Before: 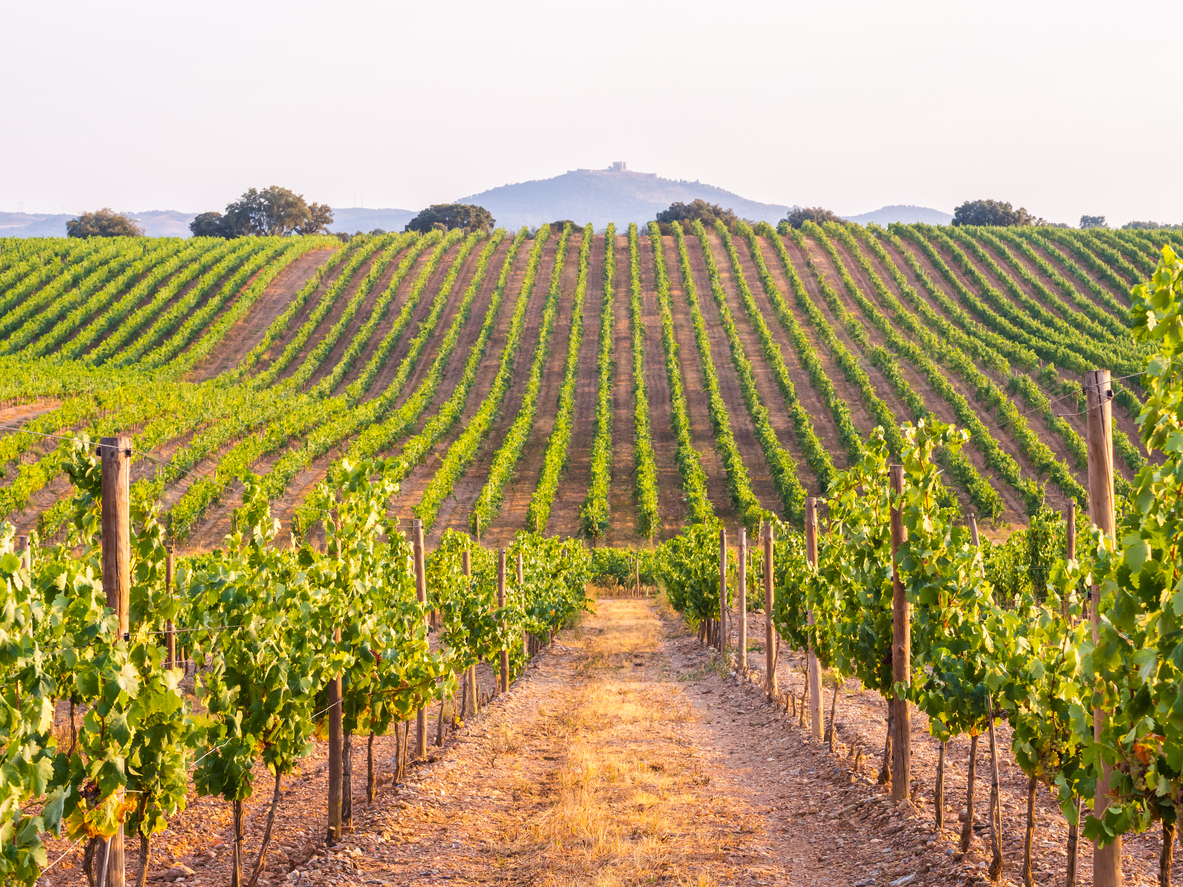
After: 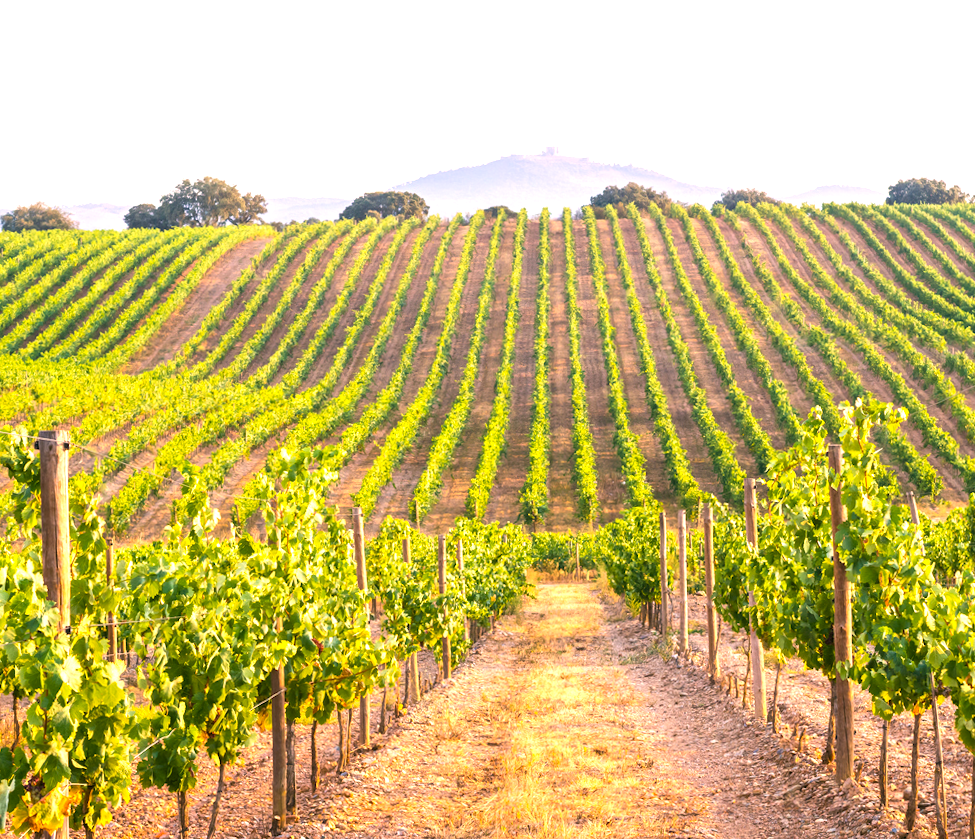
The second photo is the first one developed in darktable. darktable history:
crop and rotate: angle 1°, left 4.281%, top 0.642%, right 11.383%, bottom 2.486%
color correction: highlights a* 4.02, highlights b* 4.98, shadows a* -7.55, shadows b* 4.98
exposure: black level correction 0, exposure 0.7 EV, compensate exposure bias true, compensate highlight preservation false
